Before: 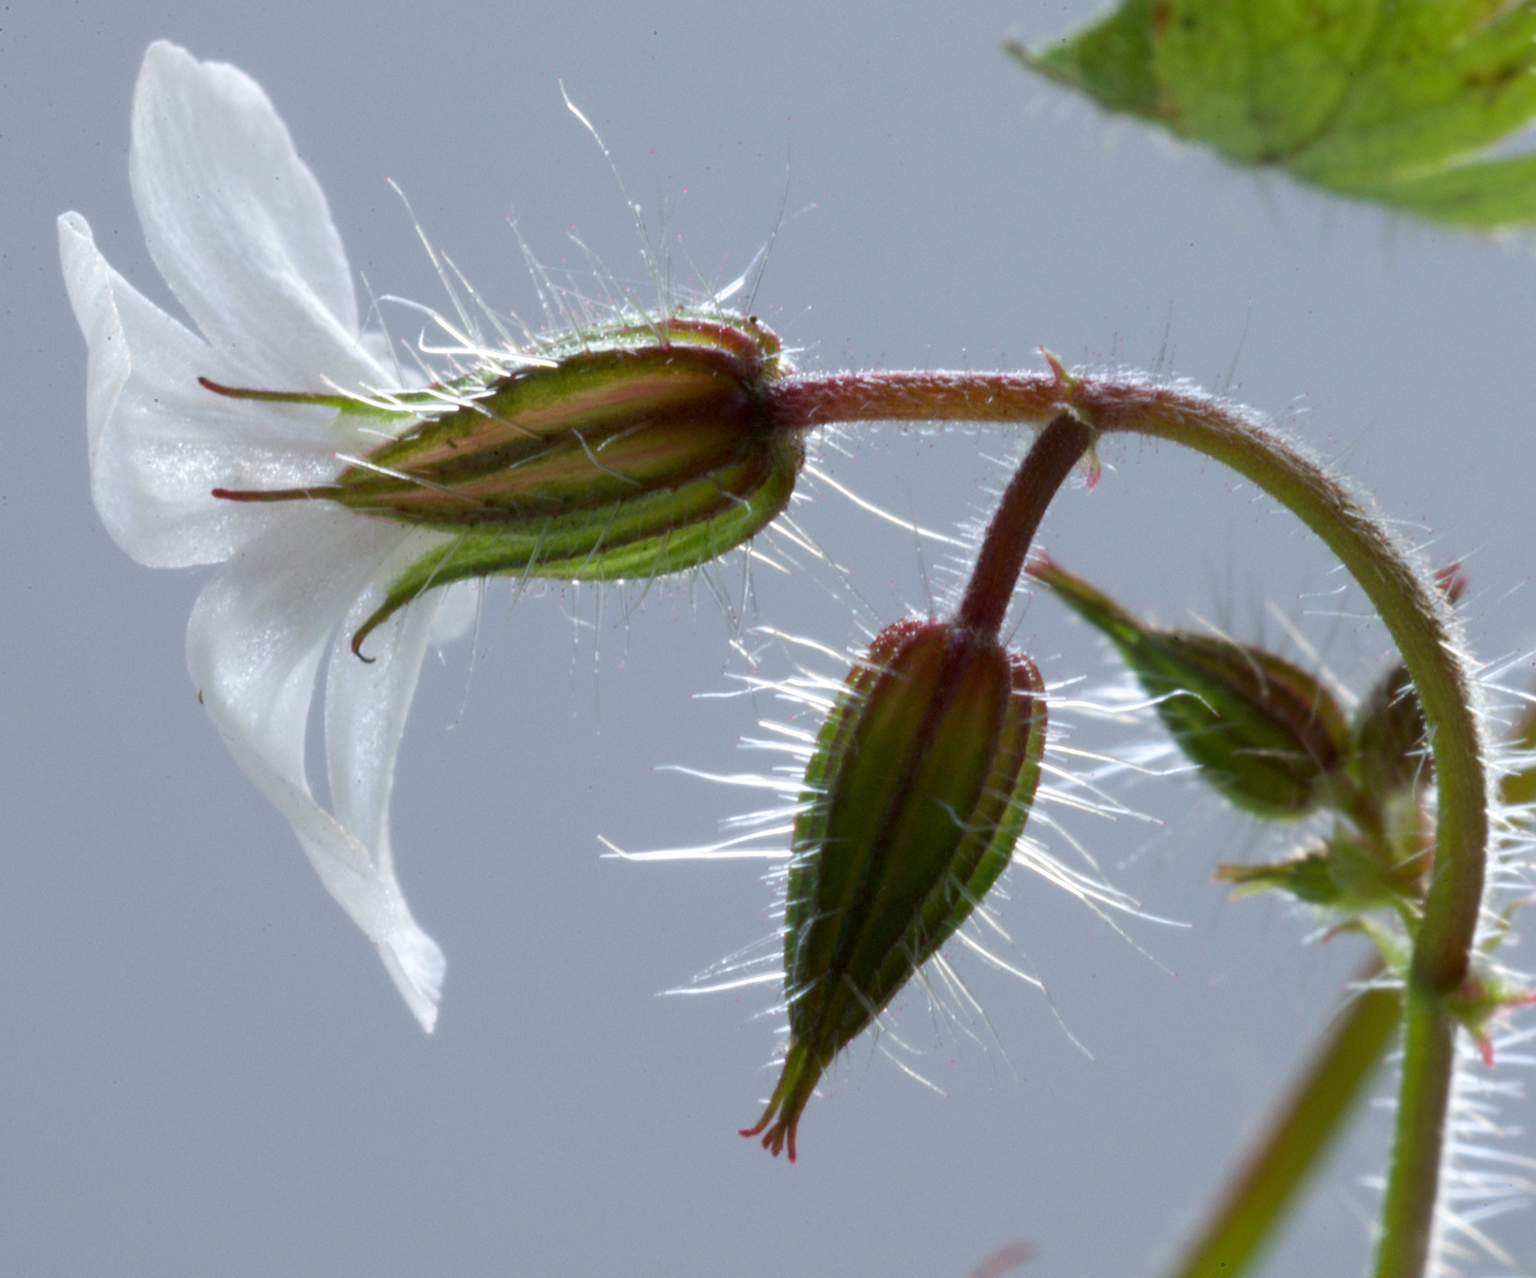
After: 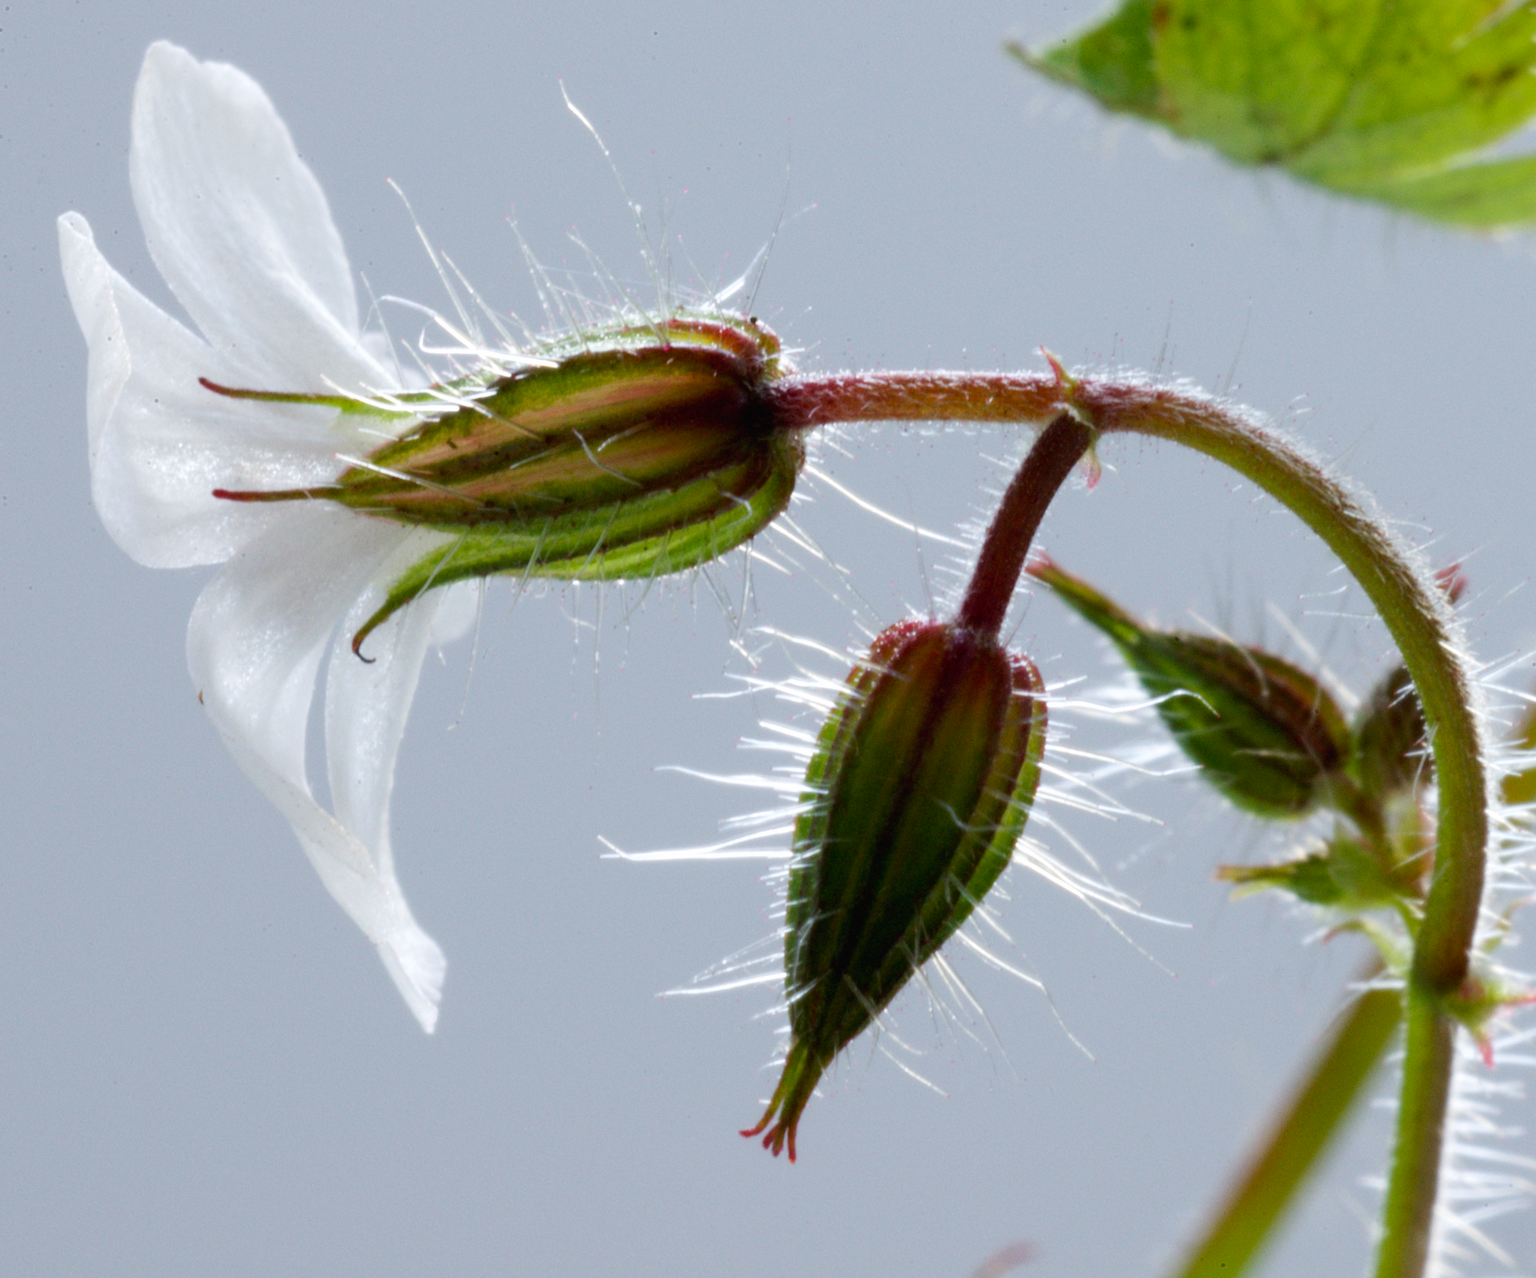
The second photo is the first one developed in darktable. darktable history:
tone curve: curves: ch0 [(0, 0.013) (0.054, 0.018) (0.205, 0.197) (0.289, 0.309) (0.382, 0.437) (0.475, 0.552) (0.666, 0.743) (0.791, 0.85) (1, 0.998)]; ch1 [(0, 0) (0.394, 0.338) (0.449, 0.404) (0.499, 0.498) (0.526, 0.528) (0.543, 0.564) (0.589, 0.633) (0.66, 0.687) (0.783, 0.804) (1, 1)]; ch2 [(0, 0) (0.304, 0.31) (0.403, 0.399) (0.441, 0.421) (0.474, 0.466) (0.498, 0.496) (0.524, 0.538) (0.555, 0.584) (0.633, 0.665) (0.7, 0.711) (1, 1)], preserve colors none
